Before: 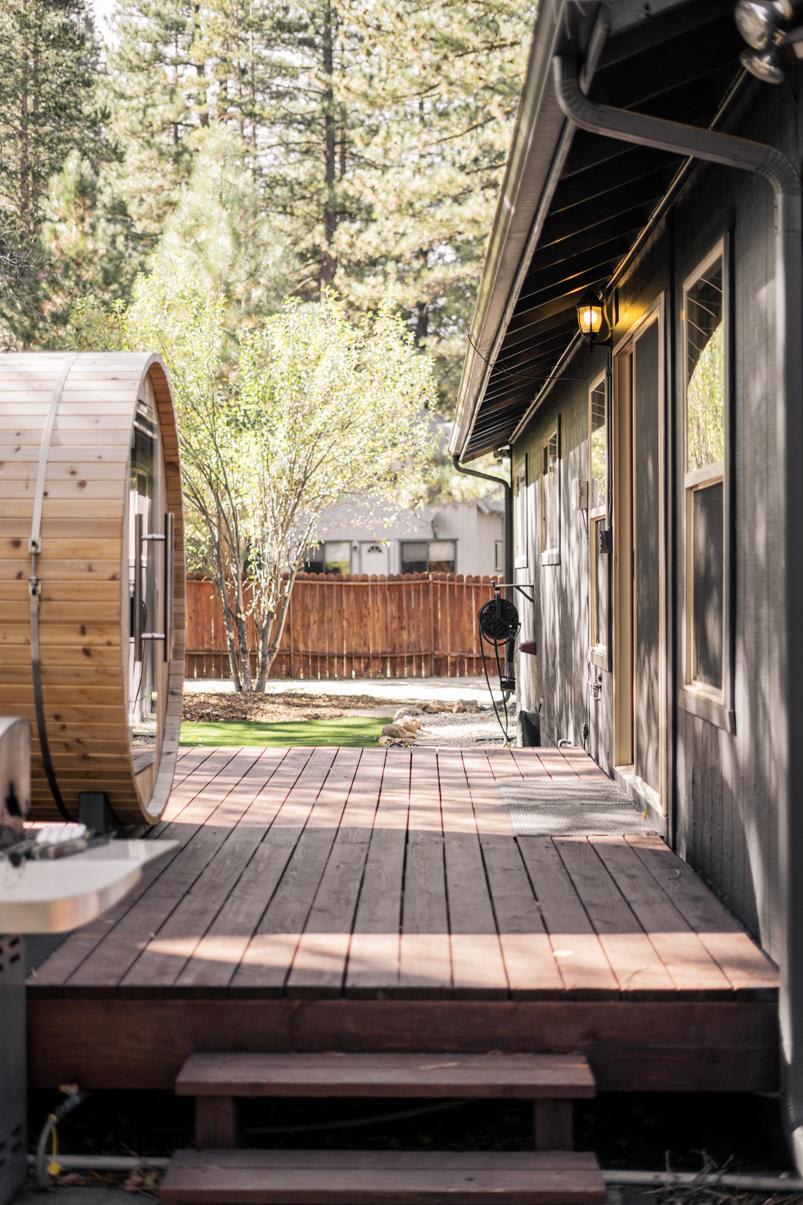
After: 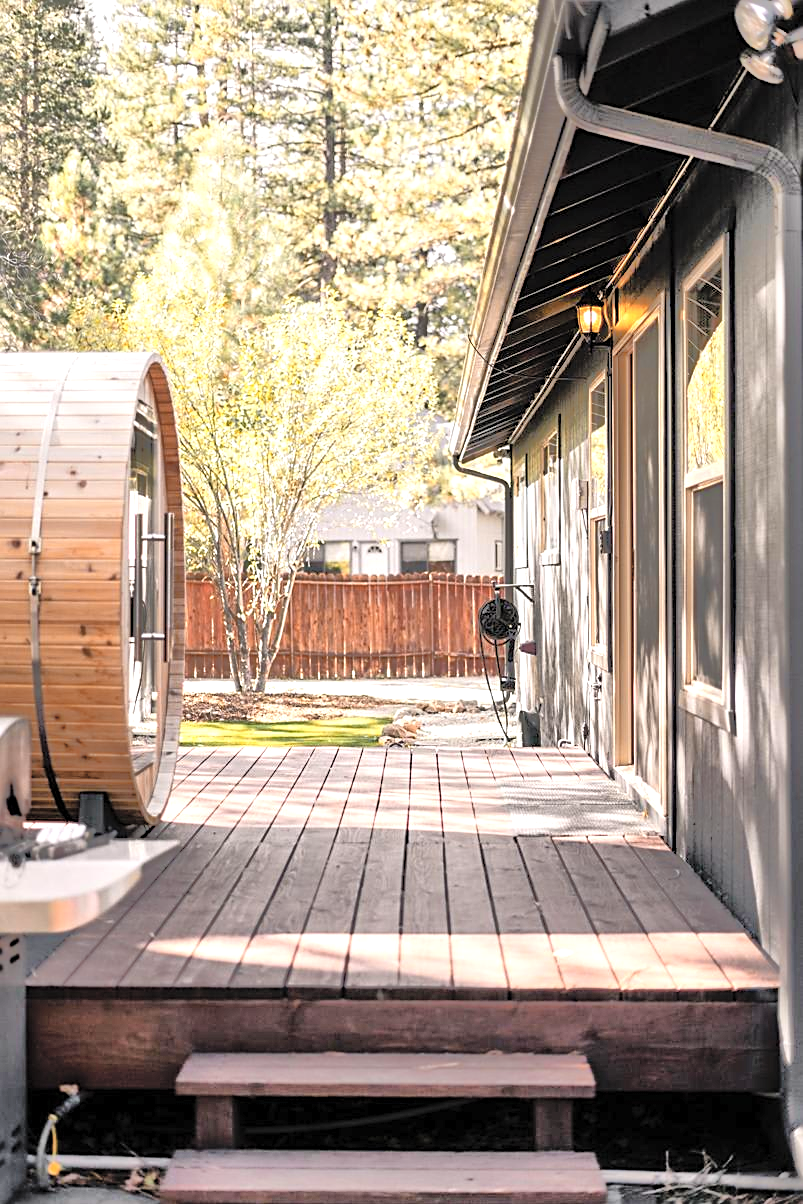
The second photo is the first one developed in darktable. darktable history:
sharpen: on, module defaults
color zones: curves: ch1 [(0, 0.469) (0.072, 0.457) (0.243, 0.494) (0.429, 0.5) (0.571, 0.5) (0.714, 0.5) (0.857, 0.5) (1, 0.469)]; ch2 [(0, 0.499) (0.143, 0.467) (0.242, 0.436) (0.429, 0.493) (0.571, 0.5) (0.714, 0.5) (0.857, 0.5) (1, 0.499)]
crop: bottom 0.071%
base curve: curves: ch0 [(0, 0) (0.303, 0.277) (1, 1)]
contrast brightness saturation: brightness 0.15
color balance rgb: linear chroma grading › global chroma 8.33%, perceptual saturation grading › global saturation 18.52%, global vibrance 7.87%
tone equalizer: -8 EV -0.528 EV, -7 EV -0.319 EV, -6 EV -0.083 EV, -5 EV 0.413 EV, -4 EV 0.985 EV, -3 EV 0.791 EV, -2 EV -0.01 EV, -1 EV 0.14 EV, +0 EV -0.012 EV, smoothing 1
shadows and highlights: radius 110.86, shadows 51.09, white point adjustment 9.16, highlights -4.17, highlights color adjustment 32.2%, soften with gaussian
